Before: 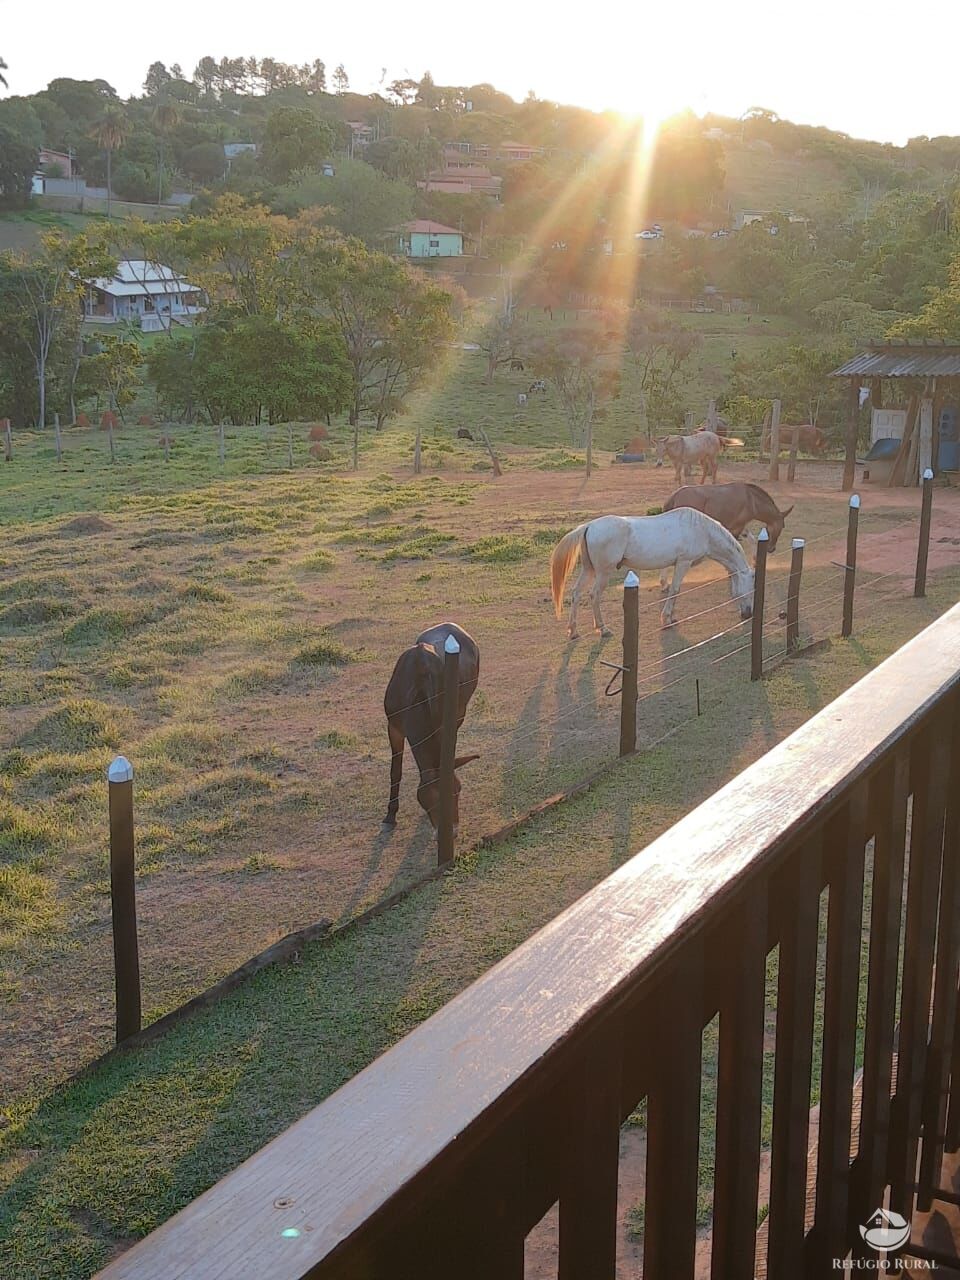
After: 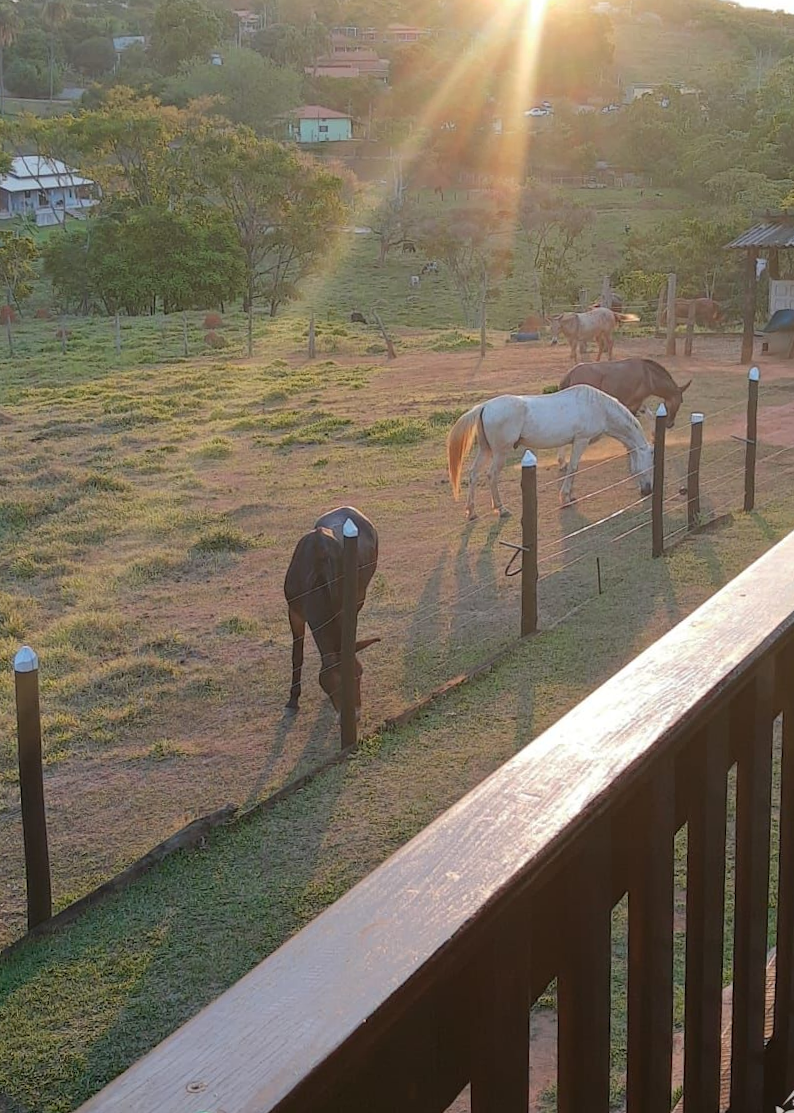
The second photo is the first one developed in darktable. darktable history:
crop: left 9.807%, top 6.259%, right 7.334%, bottom 2.177%
rotate and perspective: rotation -1.32°, lens shift (horizontal) -0.031, crop left 0.015, crop right 0.985, crop top 0.047, crop bottom 0.982
